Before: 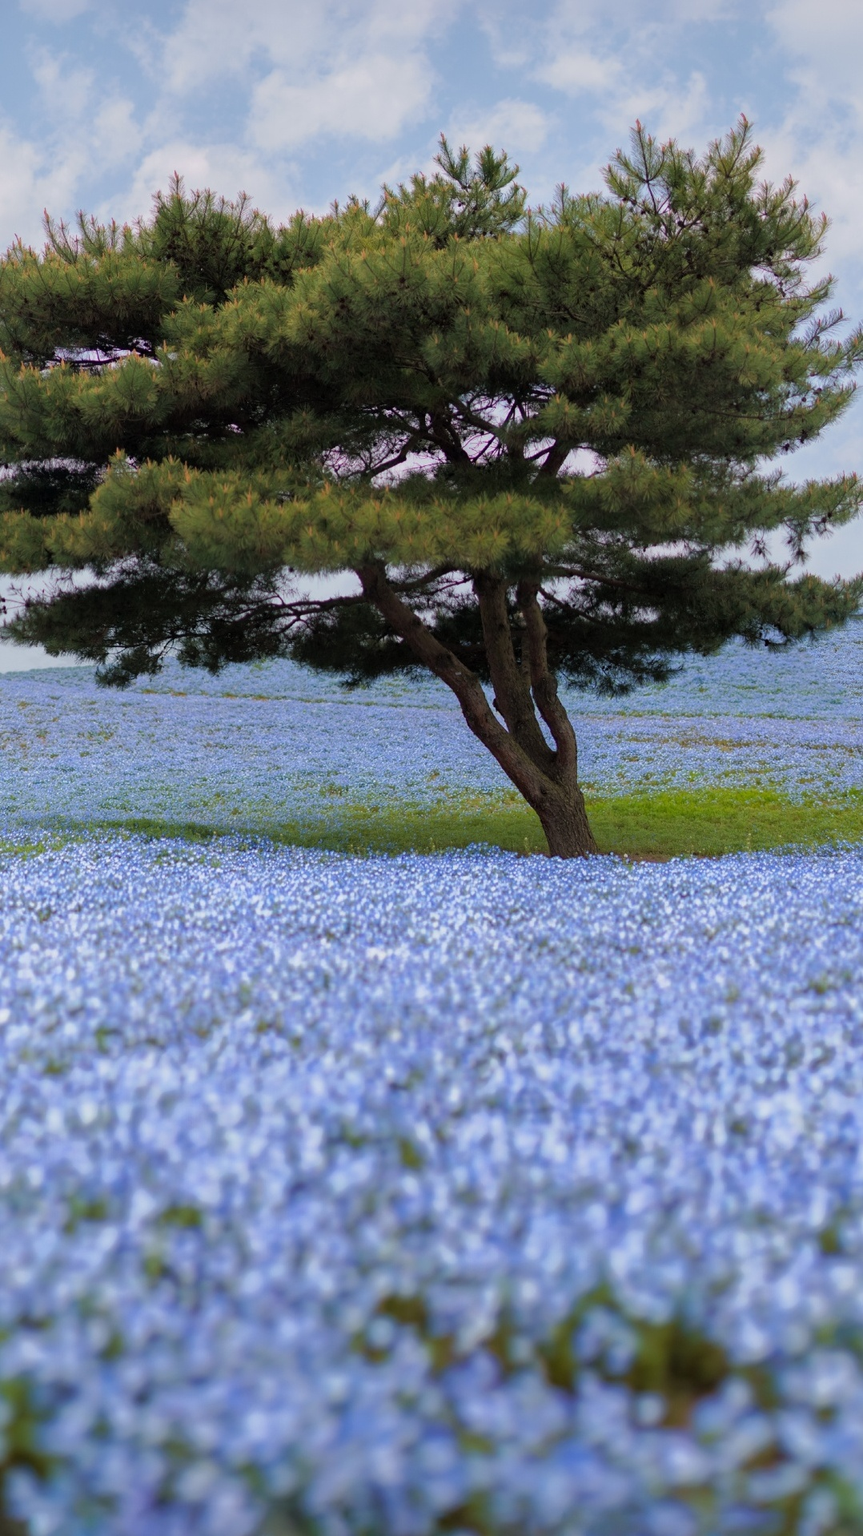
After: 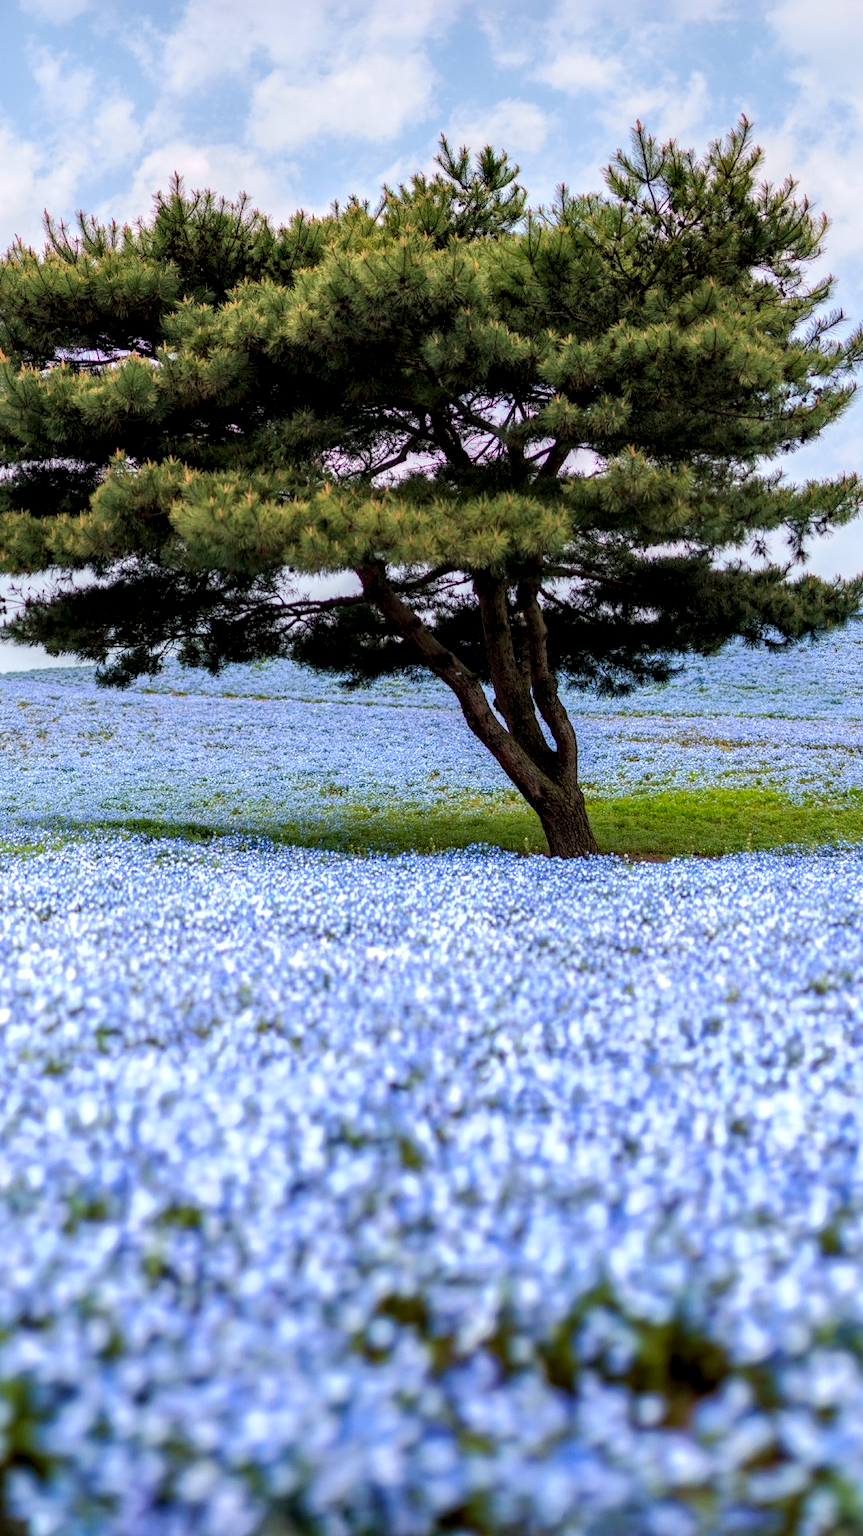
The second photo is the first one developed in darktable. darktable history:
local contrast: highlights 20%, shadows 70%, detail 171%
contrast brightness saturation: contrast 0.197, brightness 0.161, saturation 0.225
